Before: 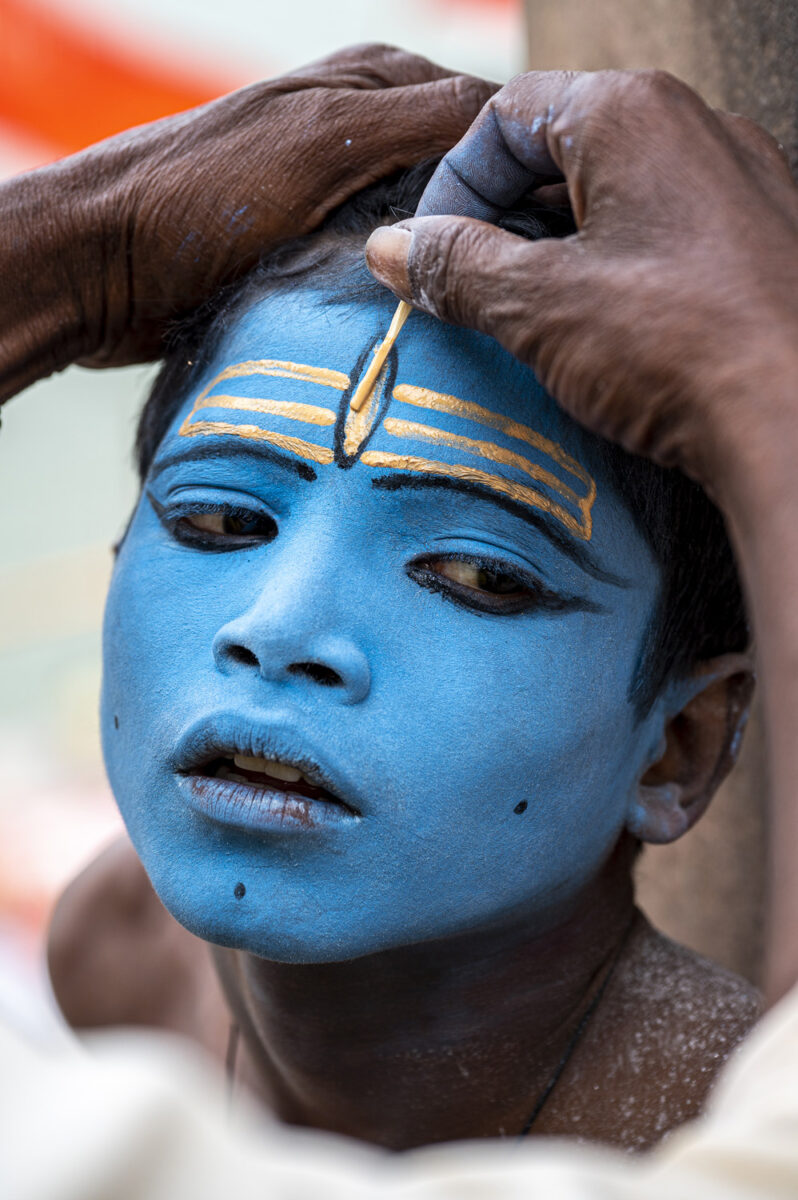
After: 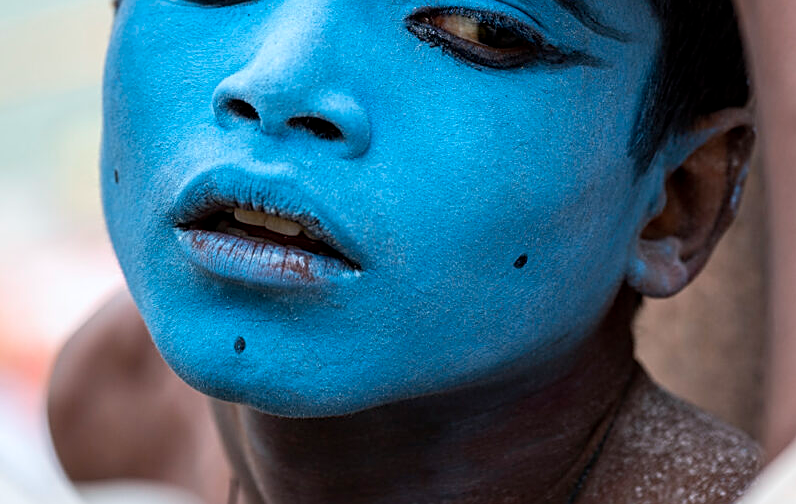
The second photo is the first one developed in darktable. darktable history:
sharpen: on, module defaults
crop: top 45.551%, bottom 12.262%
white balance: red 0.982, blue 1.018
